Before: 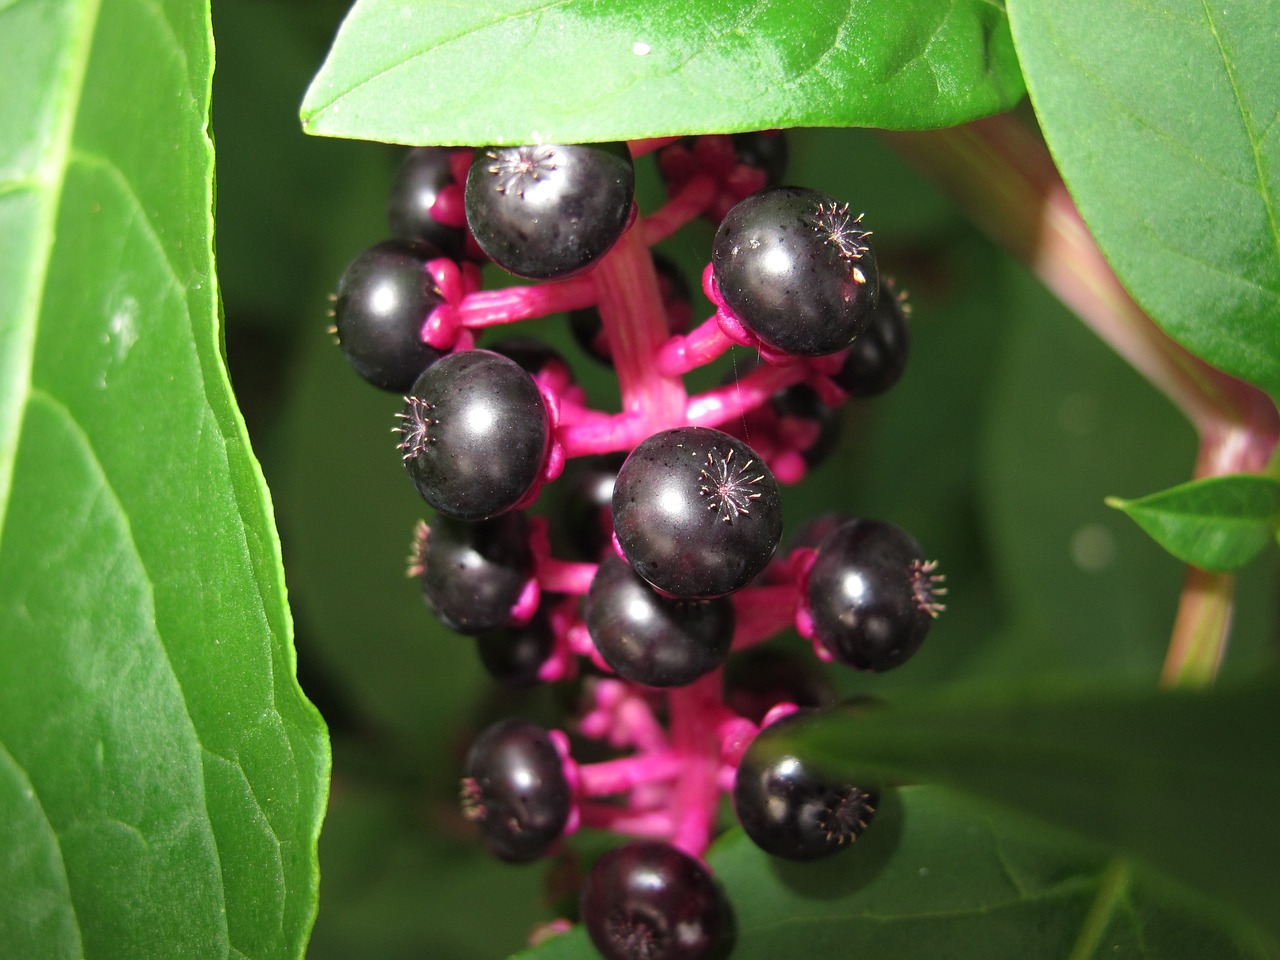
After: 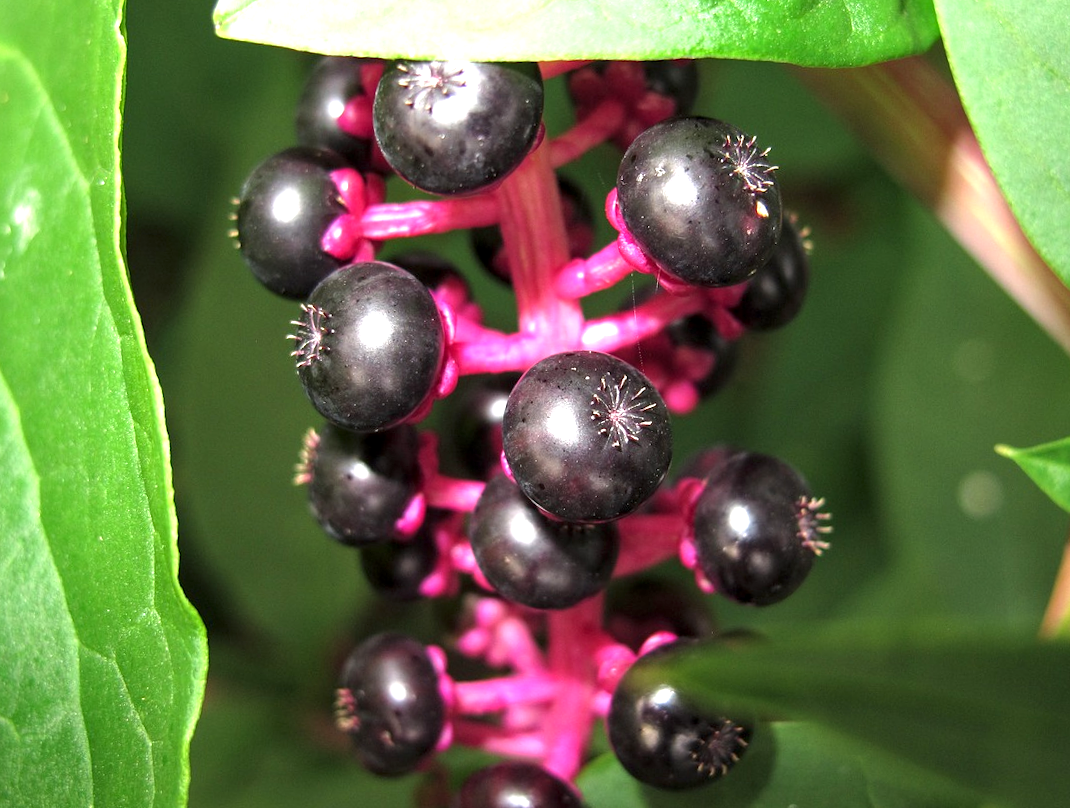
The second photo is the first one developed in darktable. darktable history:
crop and rotate: angle -3.28°, left 5.384%, top 5.222%, right 4.78%, bottom 4.296%
exposure: black level correction 0, exposure 0.702 EV, compensate highlight preservation false
local contrast: shadows 97%, midtone range 0.498
color calibration: illuminant same as pipeline (D50), adaptation XYZ, x 0.347, y 0.358, temperature 5003.19 K
